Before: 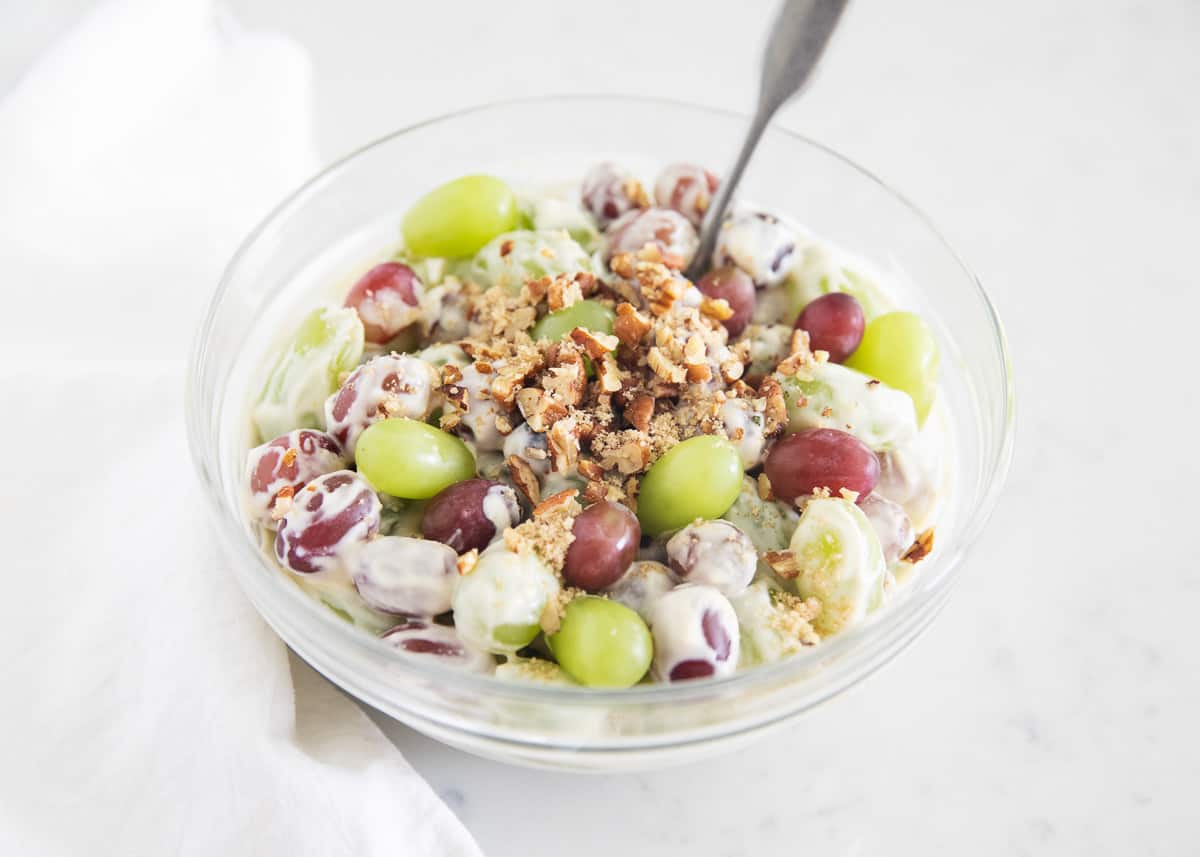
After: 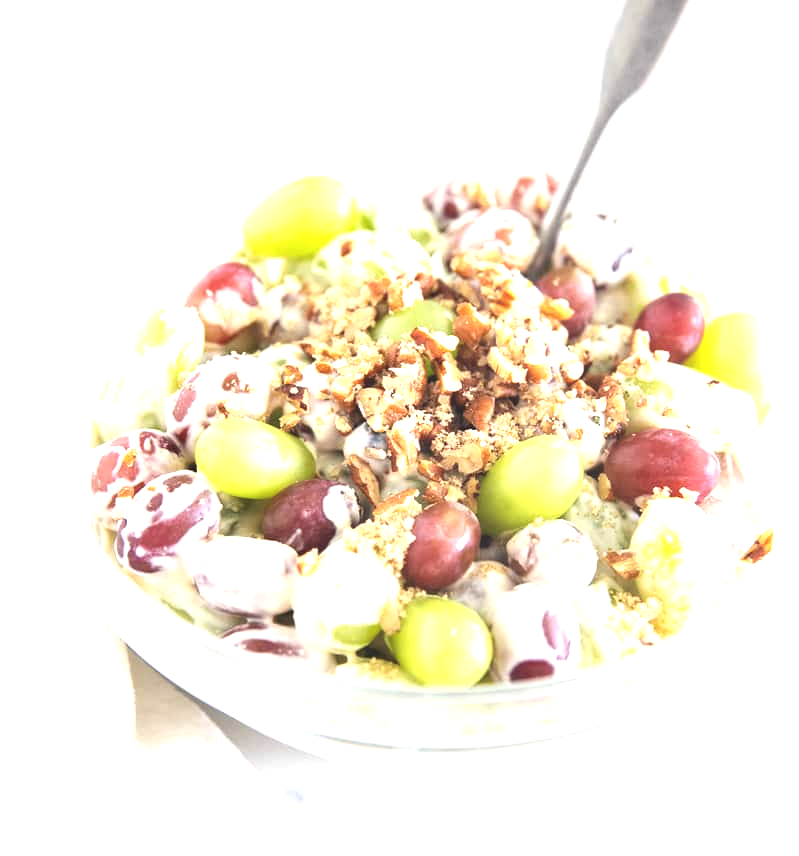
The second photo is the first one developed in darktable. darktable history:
exposure: black level correction -0.005, exposure 1 EV, compensate exposure bias true, compensate highlight preservation false
crop and rotate: left 13.354%, right 19.998%
